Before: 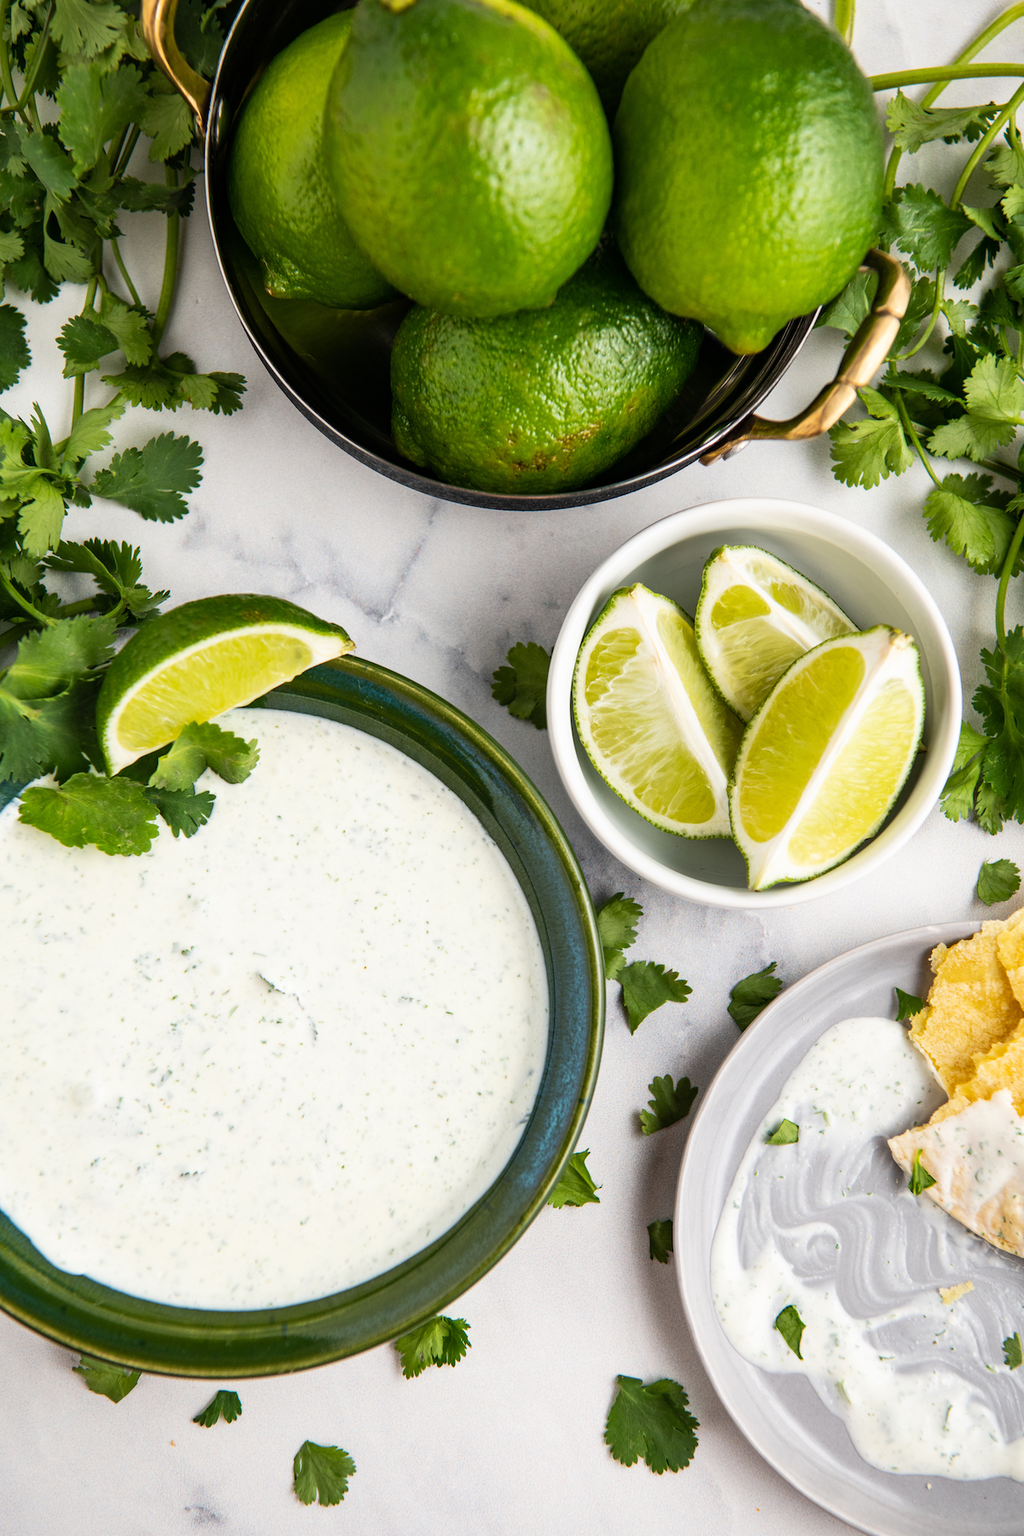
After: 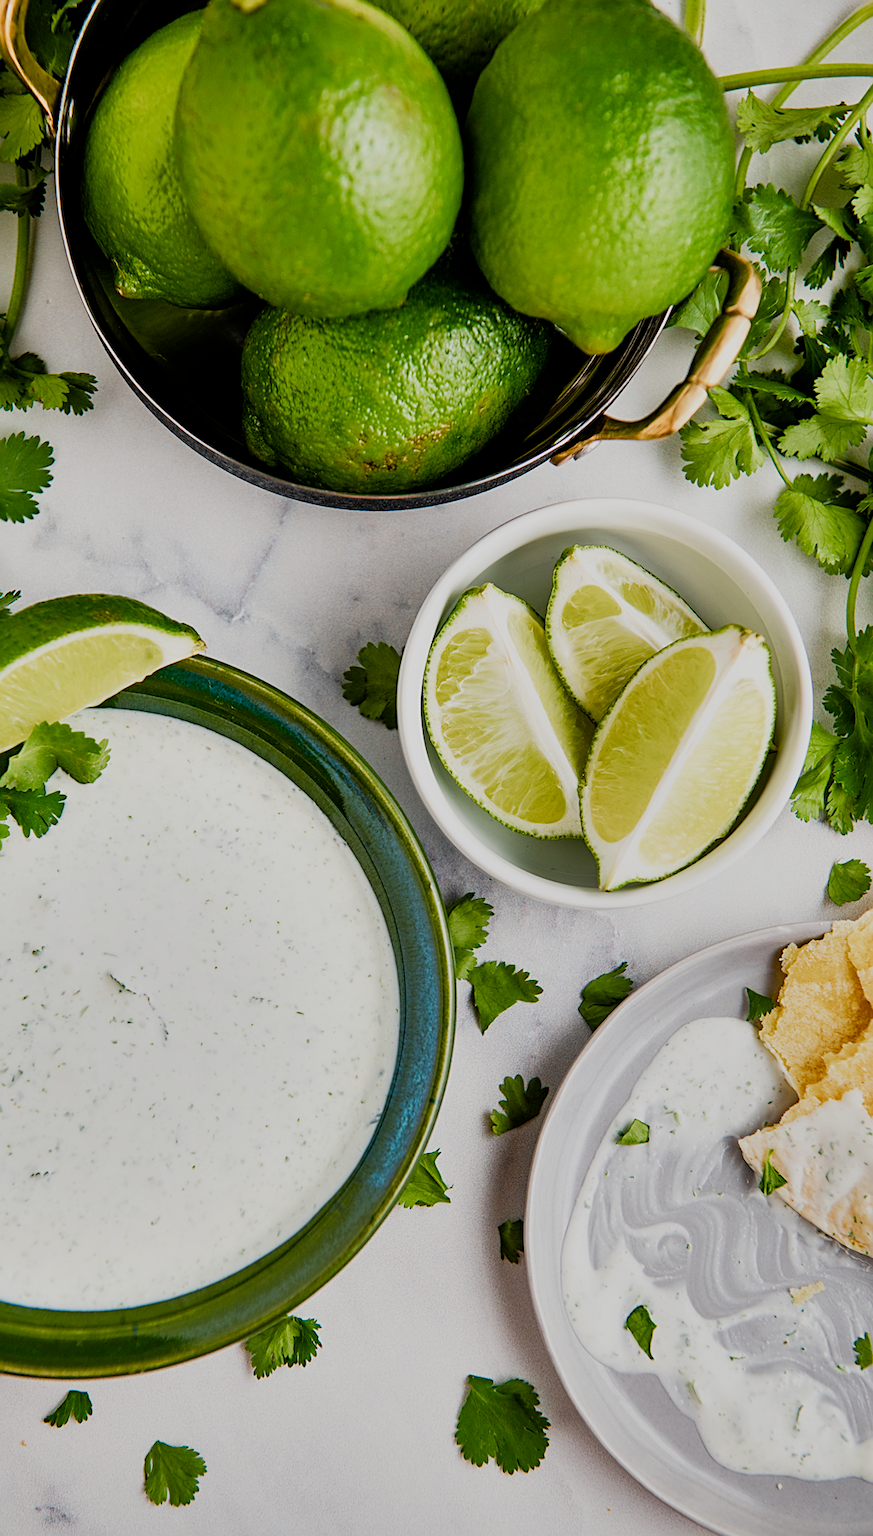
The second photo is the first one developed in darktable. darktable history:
filmic rgb: middle gray luminance 18.42%, black relative exposure -11.25 EV, white relative exposure 3.75 EV, threshold 6 EV, target black luminance 0%, hardness 5.87, latitude 57.4%, contrast 0.963, shadows ↔ highlights balance 49.98%, add noise in highlights 0, preserve chrominance luminance Y, color science v3 (2019), use custom middle-gray values true, iterations of high-quality reconstruction 0, contrast in highlights soft, enable highlight reconstruction true
sharpen: on, module defaults
shadows and highlights: shadows 53, soften with gaussian
color balance rgb: perceptual saturation grading › global saturation 35%, perceptual saturation grading › highlights -30%, perceptual saturation grading › shadows 35%, perceptual brilliance grading › global brilliance 3%, perceptual brilliance grading › highlights -3%, perceptual brilliance grading › shadows 3%
crop and rotate: left 14.584%
